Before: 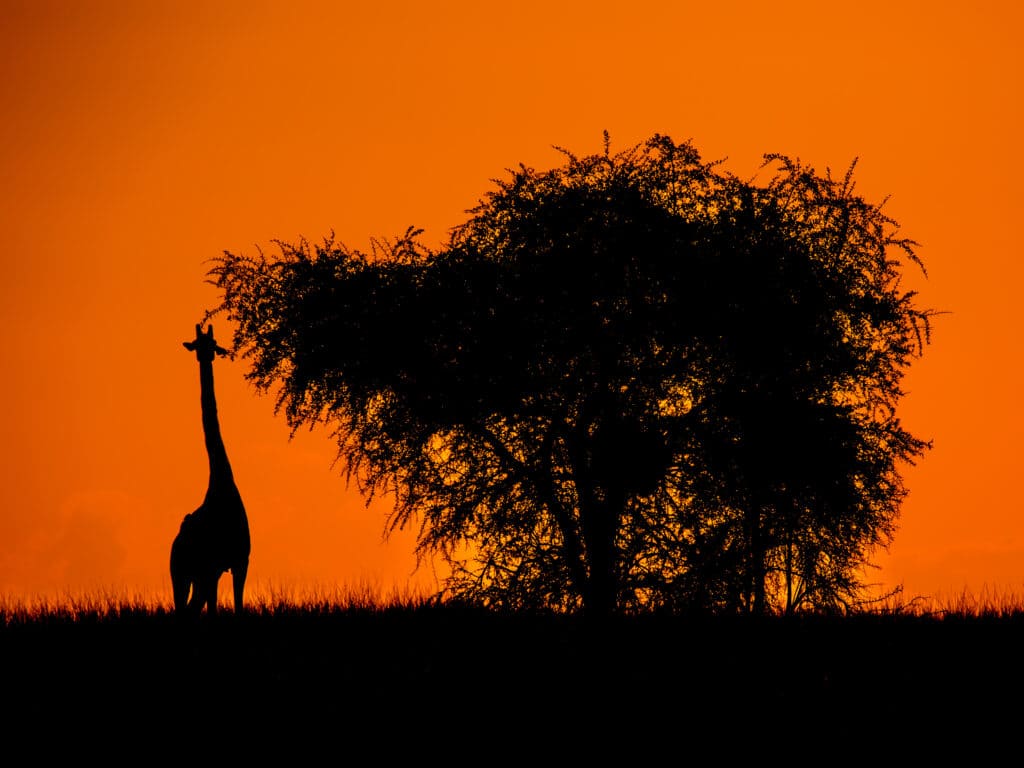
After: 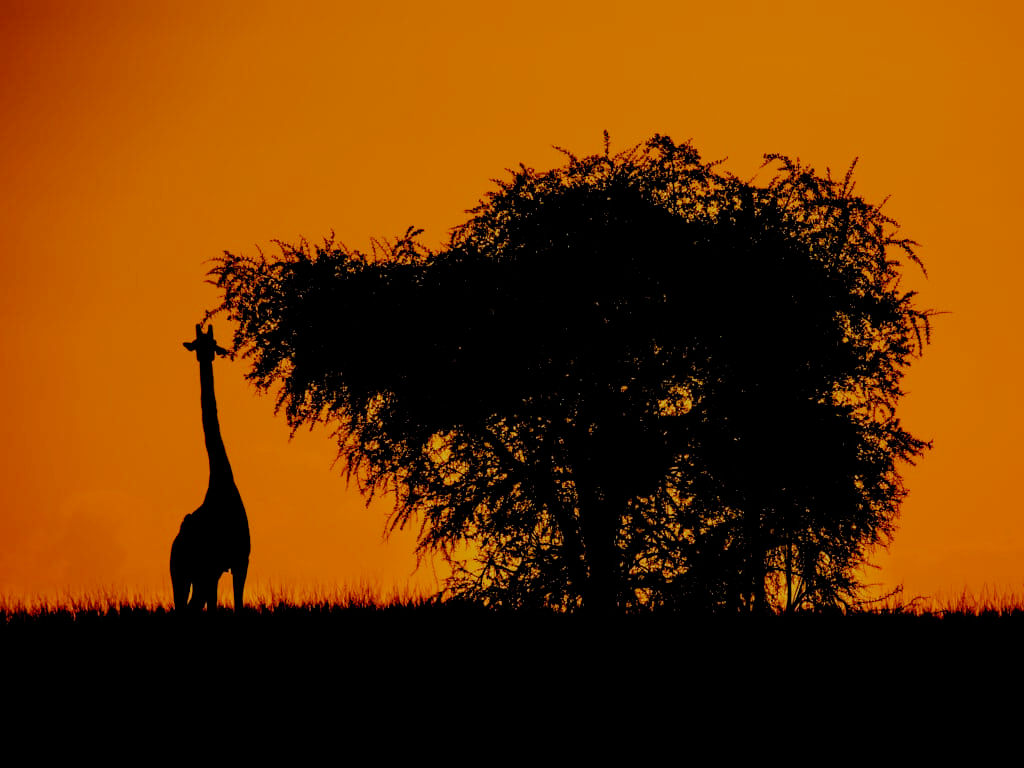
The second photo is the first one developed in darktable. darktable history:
filmic rgb: black relative exposure -6.17 EV, white relative exposure 6.97 EV, threshold 5.97 EV, hardness 2.23, preserve chrominance no, color science v3 (2019), use custom middle-gray values true, enable highlight reconstruction true
